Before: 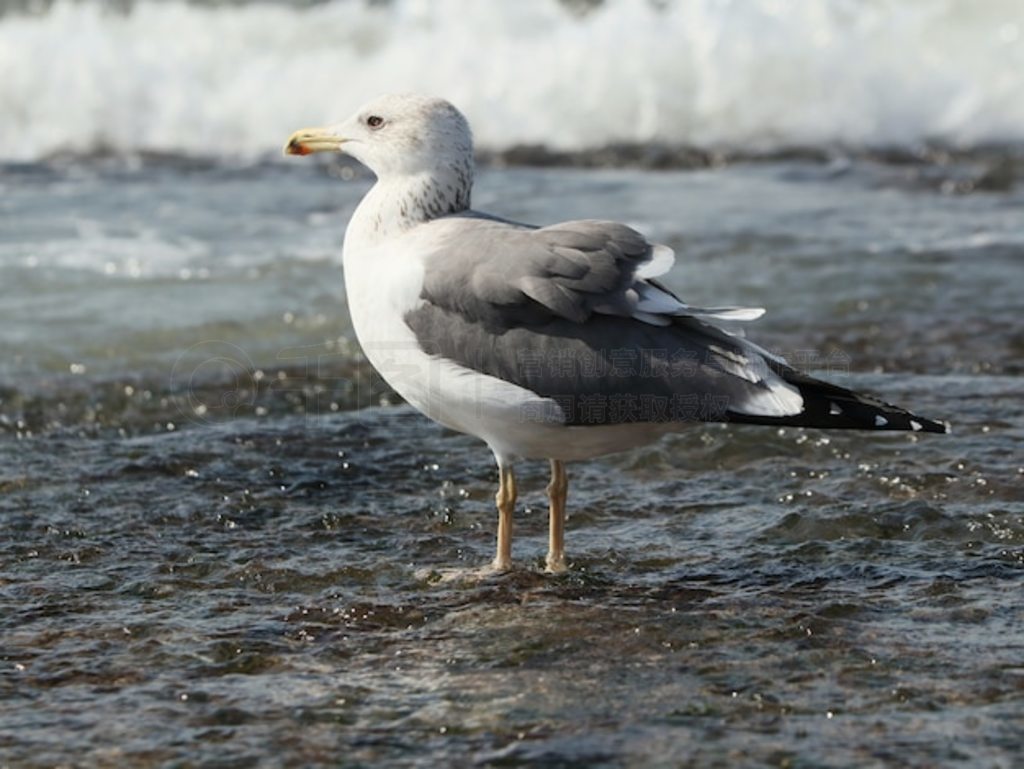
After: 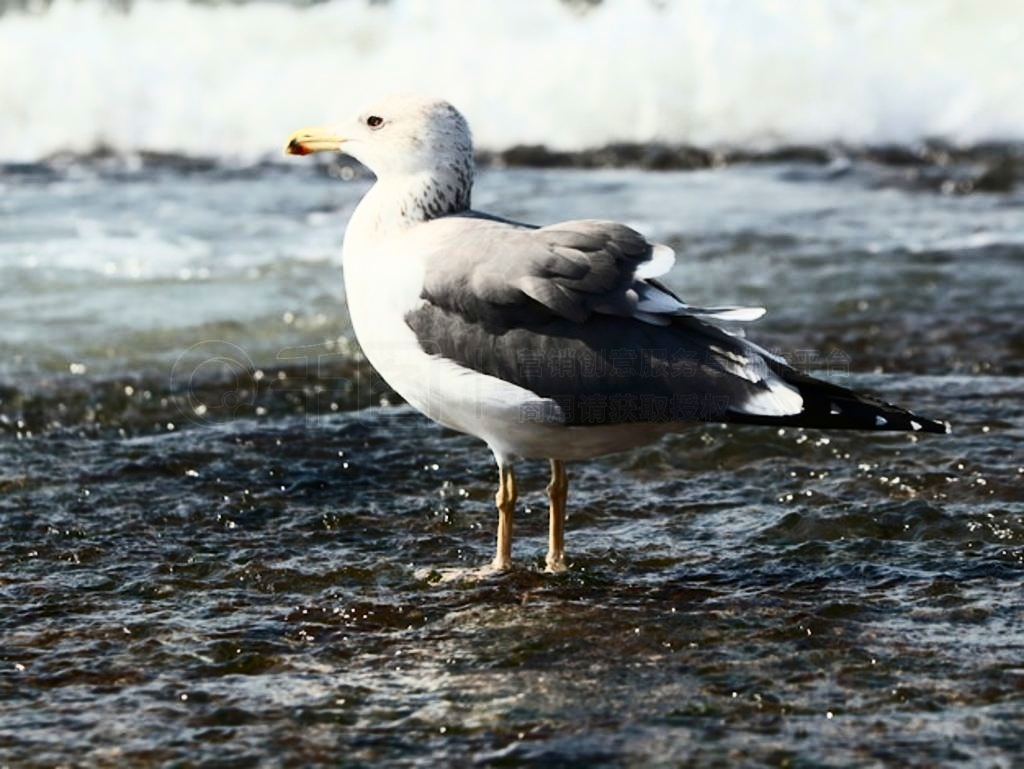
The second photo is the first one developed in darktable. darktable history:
contrast brightness saturation: contrast 0.4, brightness 0.041, saturation 0.262
